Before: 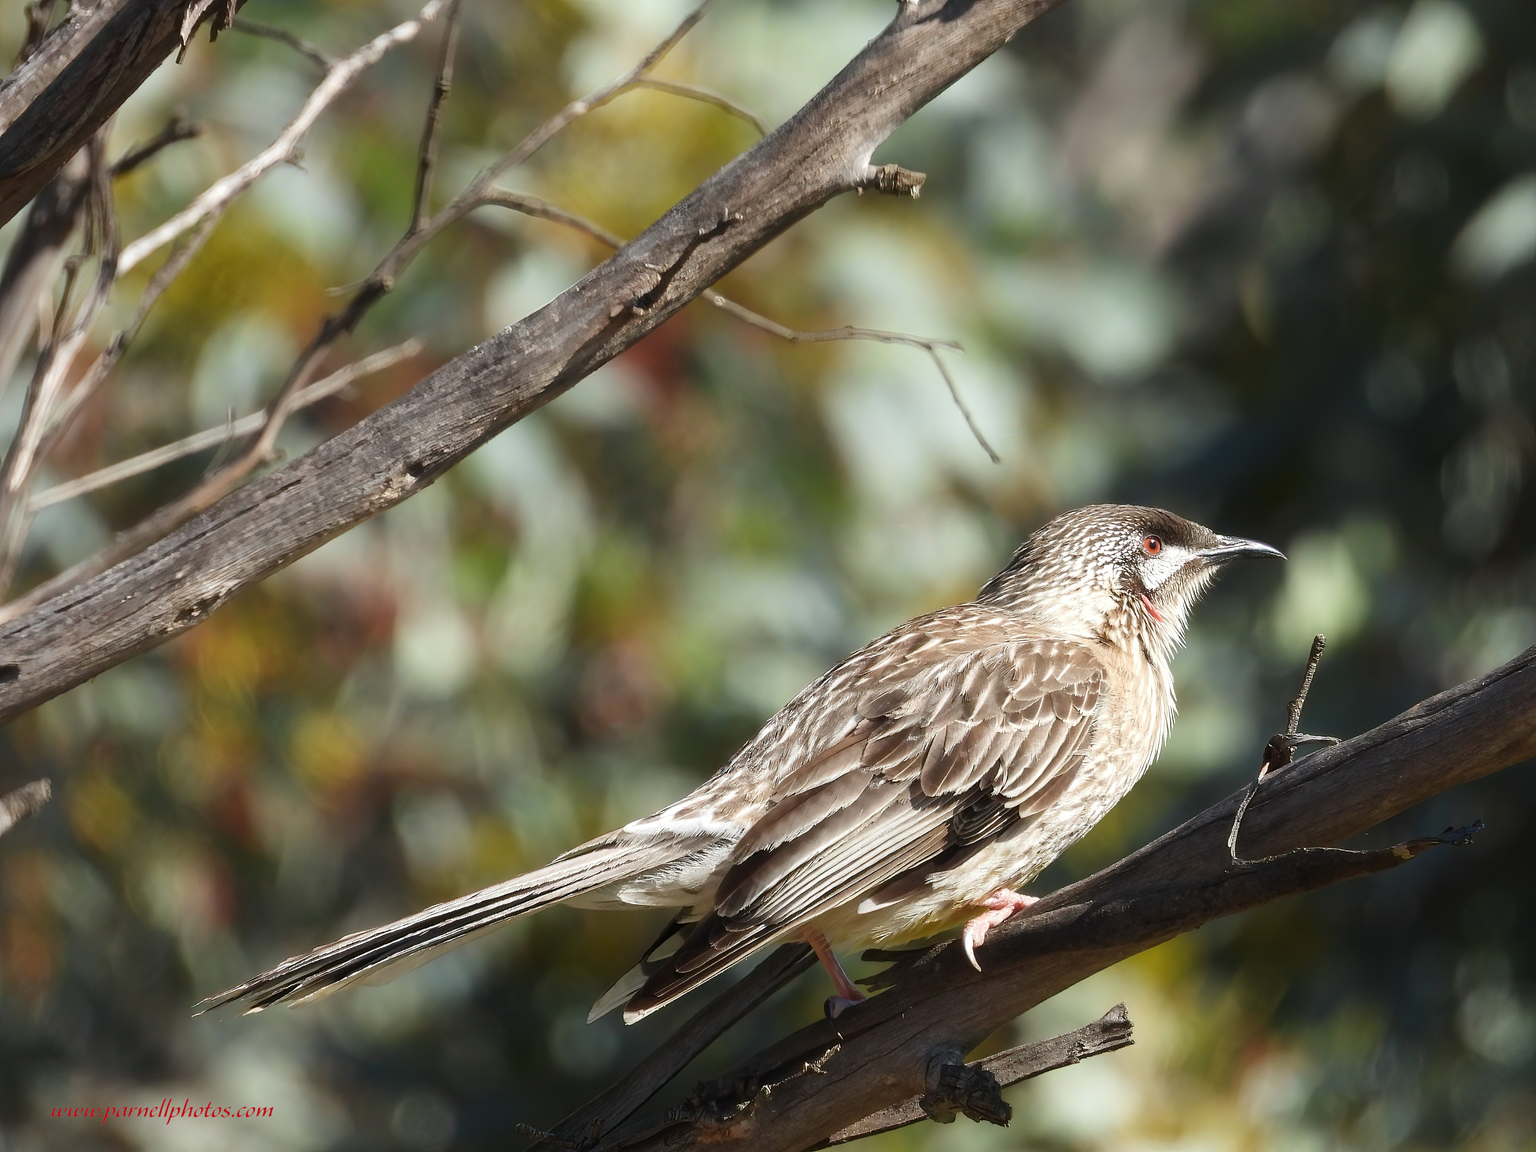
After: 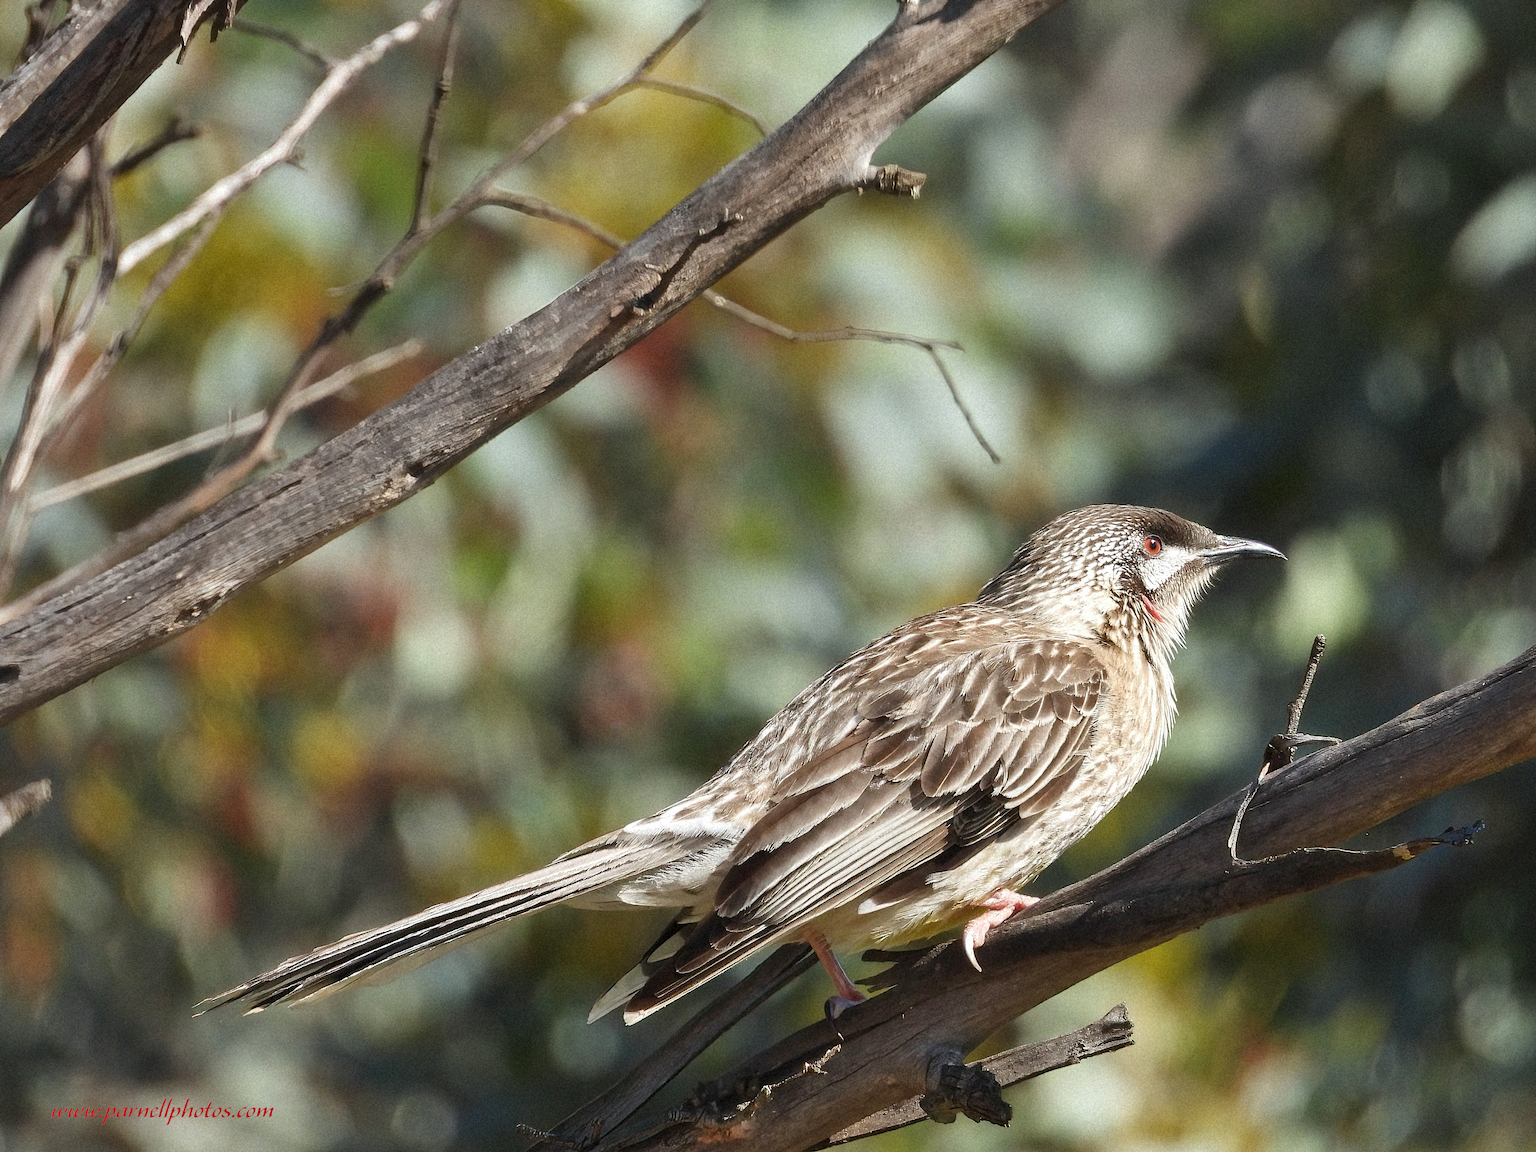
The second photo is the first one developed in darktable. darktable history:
shadows and highlights: soften with gaussian
grain: mid-tones bias 0%
